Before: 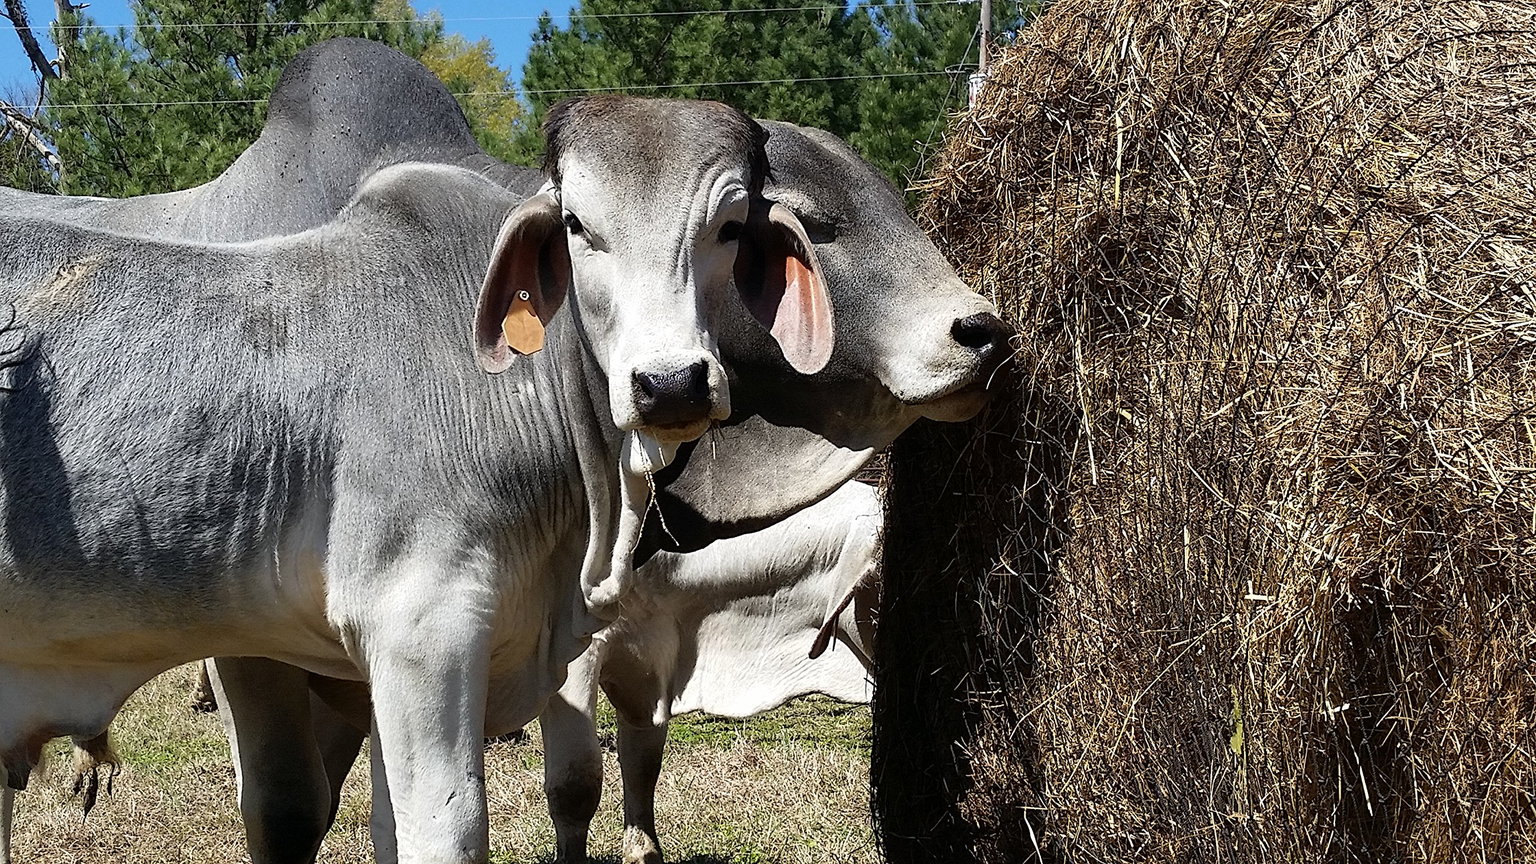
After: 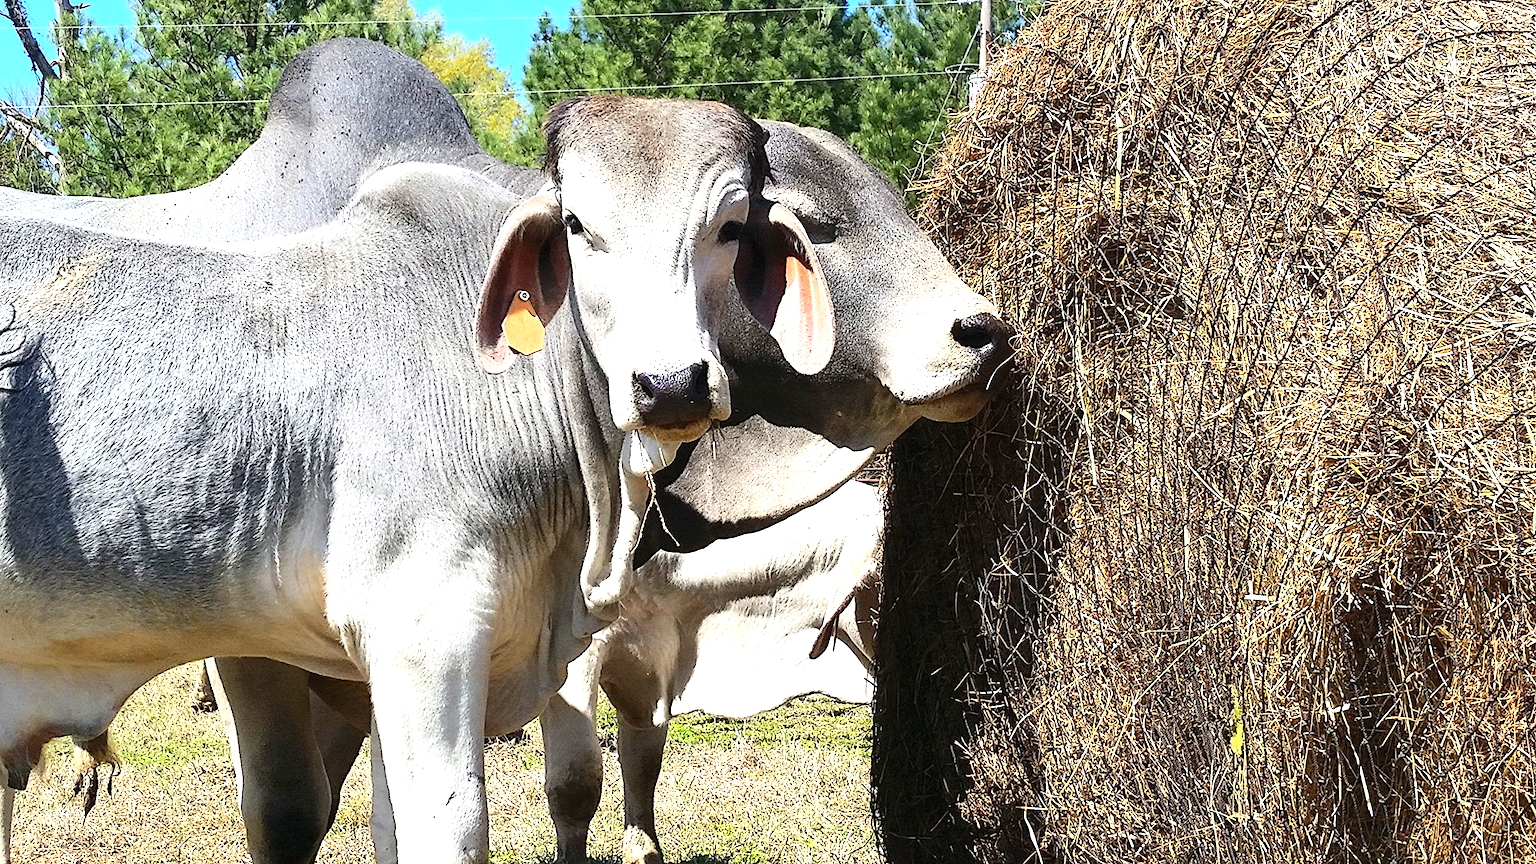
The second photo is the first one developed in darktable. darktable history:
exposure: black level correction 0, exposure 1.1 EV, compensate exposure bias true, compensate highlight preservation false
contrast brightness saturation: contrast 0.2, brightness 0.16, saturation 0.22
